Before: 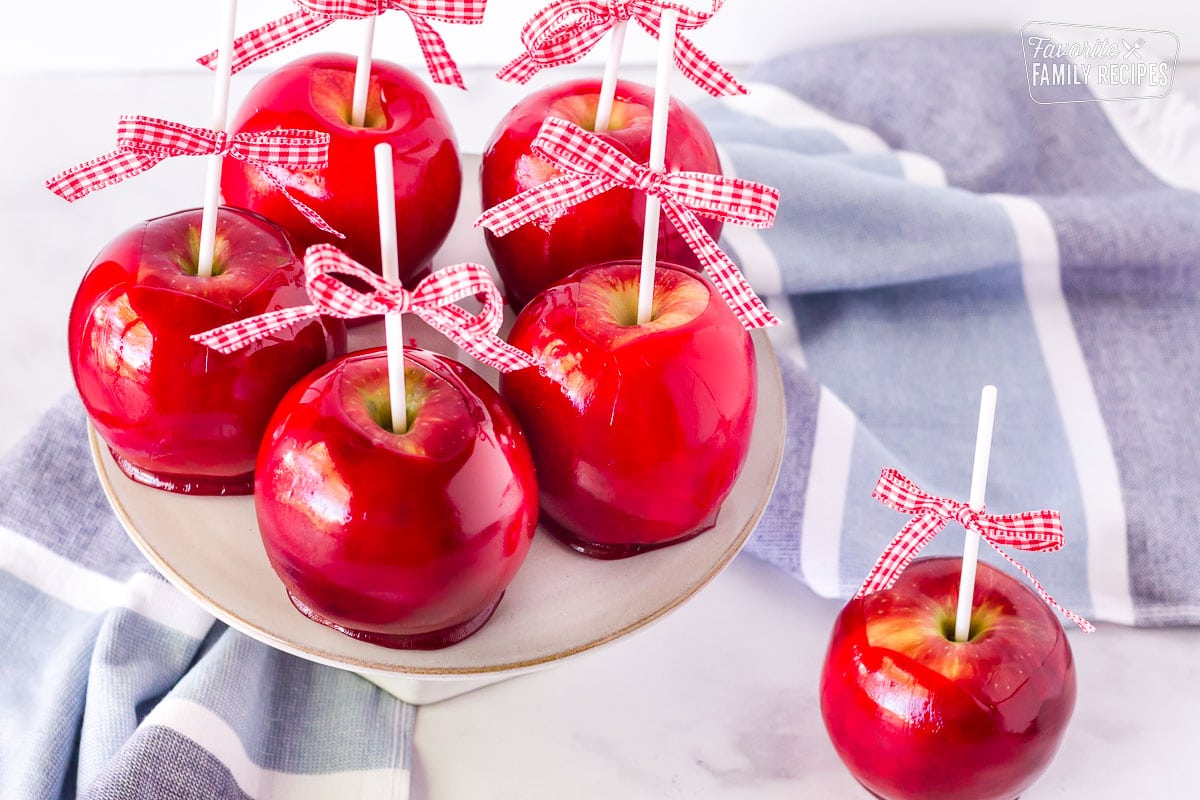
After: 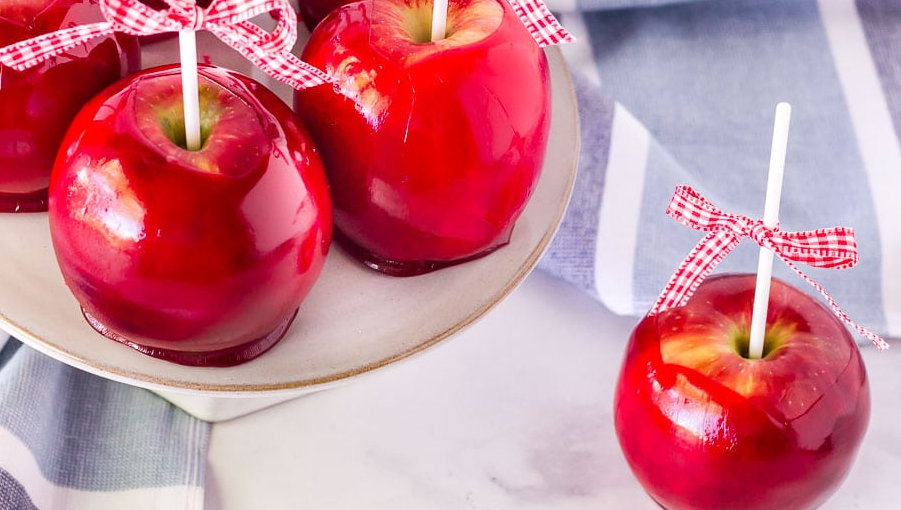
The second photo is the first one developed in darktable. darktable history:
crop and rotate: left 17.175%, top 35.401%, right 7.736%, bottom 0.809%
